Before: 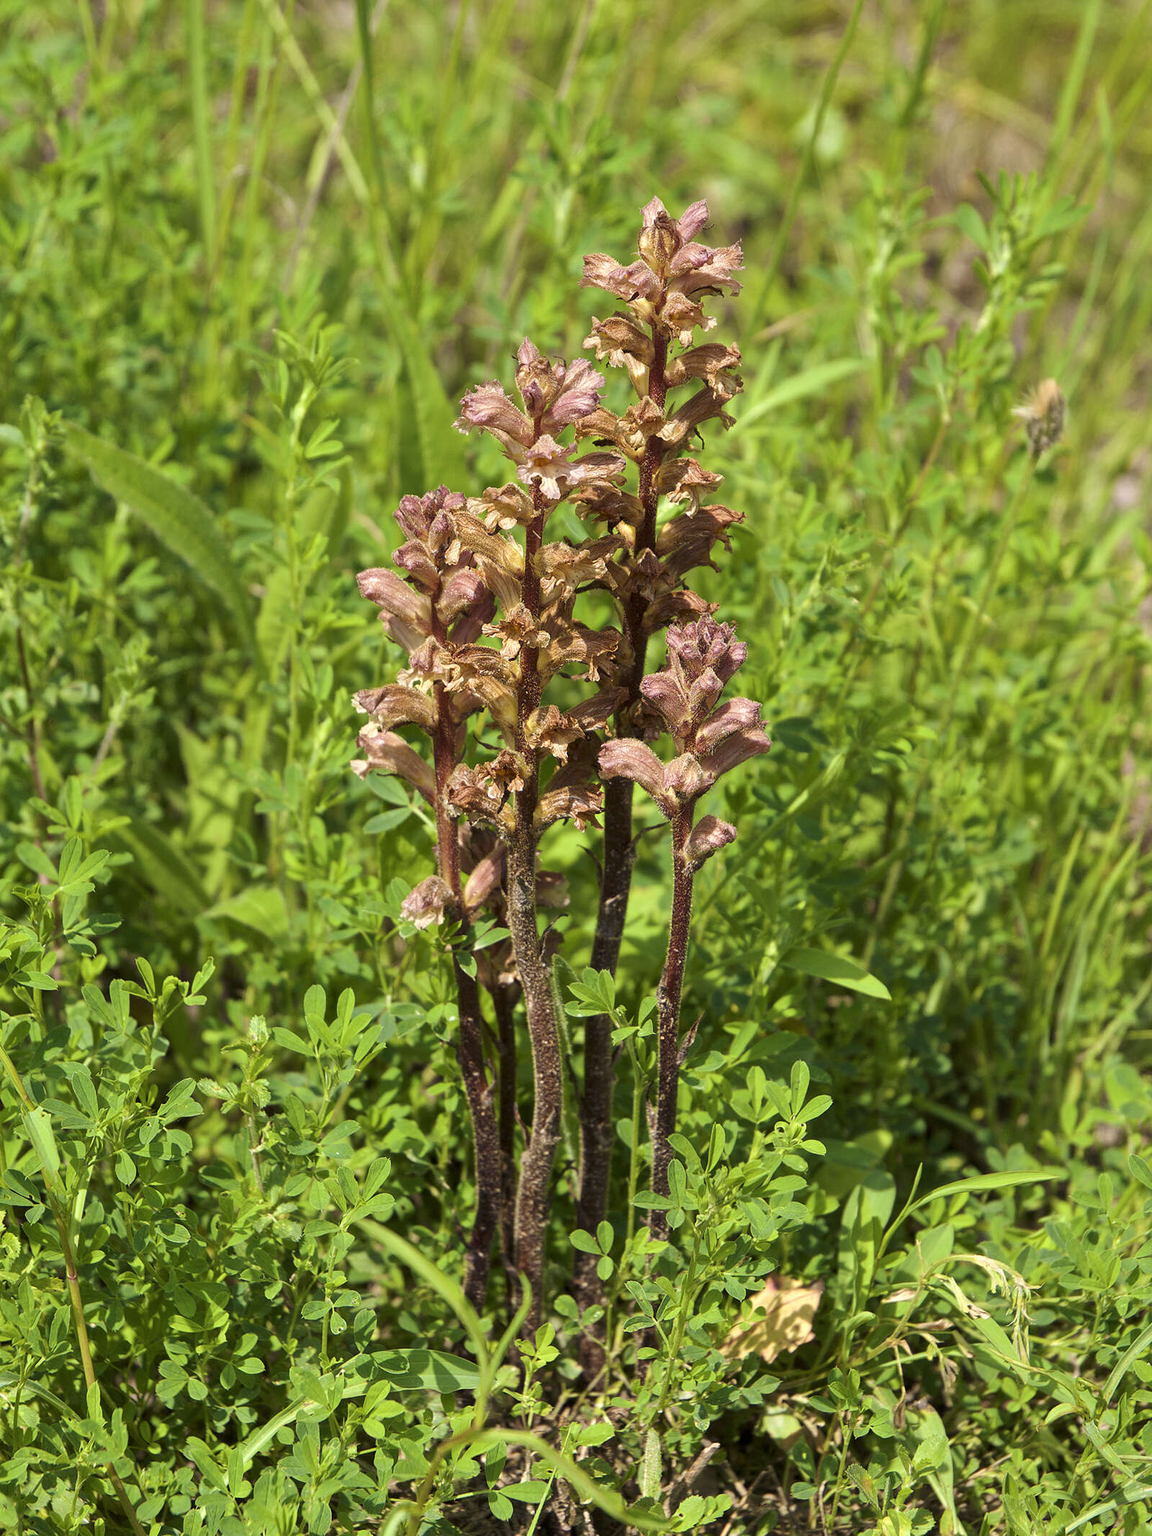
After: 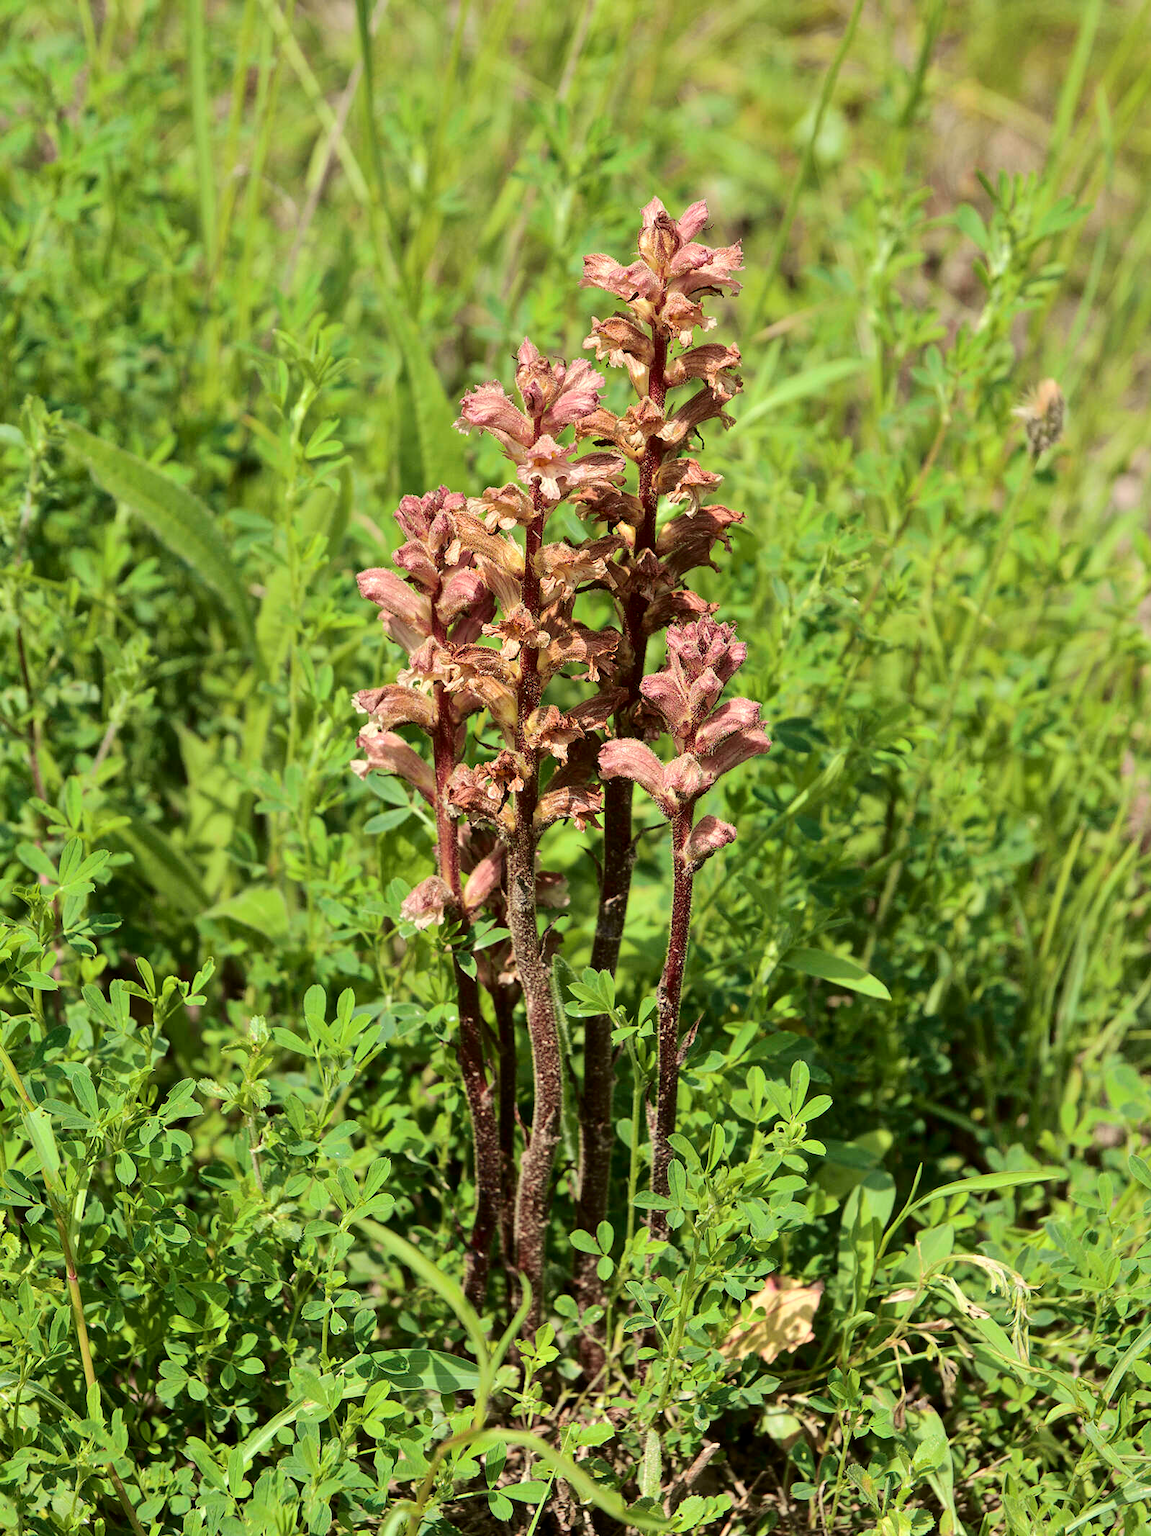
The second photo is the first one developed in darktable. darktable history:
tone curve: curves: ch0 [(0.003, 0) (0.066, 0.031) (0.163, 0.112) (0.264, 0.238) (0.395, 0.421) (0.517, 0.56) (0.684, 0.734) (0.791, 0.814) (1, 1)]; ch1 [(0, 0) (0.164, 0.115) (0.337, 0.332) (0.39, 0.398) (0.464, 0.461) (0.501, 0.5) (0.507, 0.5) (0.534, 0.532) (0.577, 0.59) (0.652, 0.681) (0.733, 0.749) (0.811, 0.796) (1, 1)]; ch2 [(0, 0) (0.337, 0.382) (0.464, 0.476) (0.501, 0.502) (0.527, 0.54) (0.551, 0.565) (0.6, 0.59) (0.687, 0.675) (1, 1)], color space Lab, independent channels, preserve colors none
